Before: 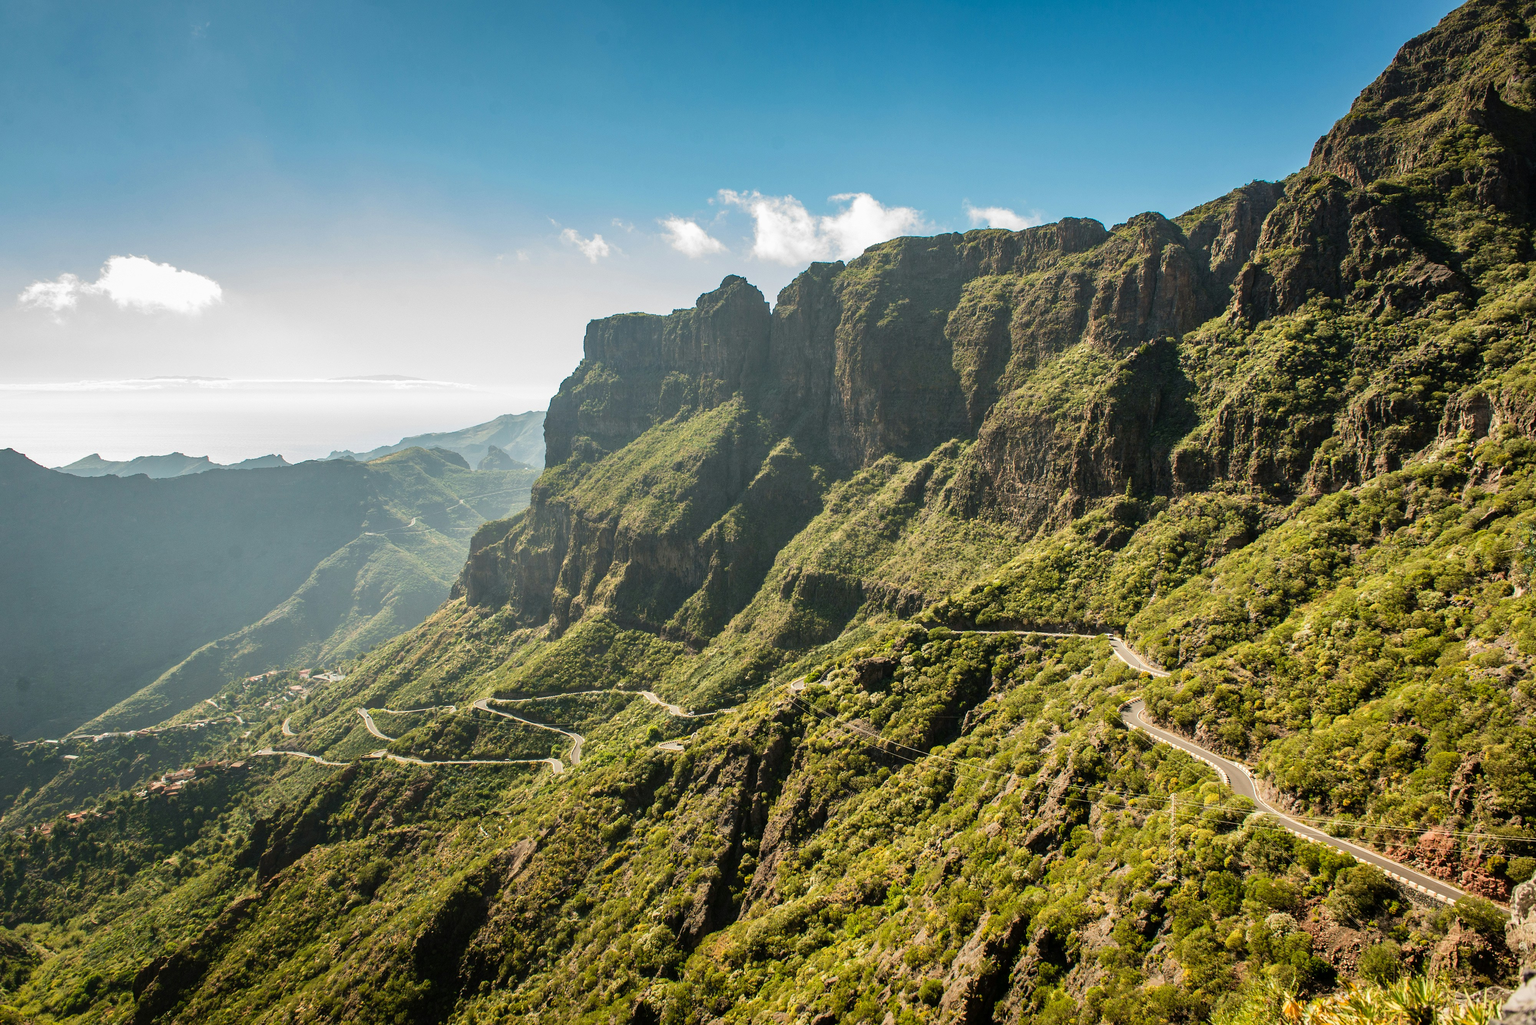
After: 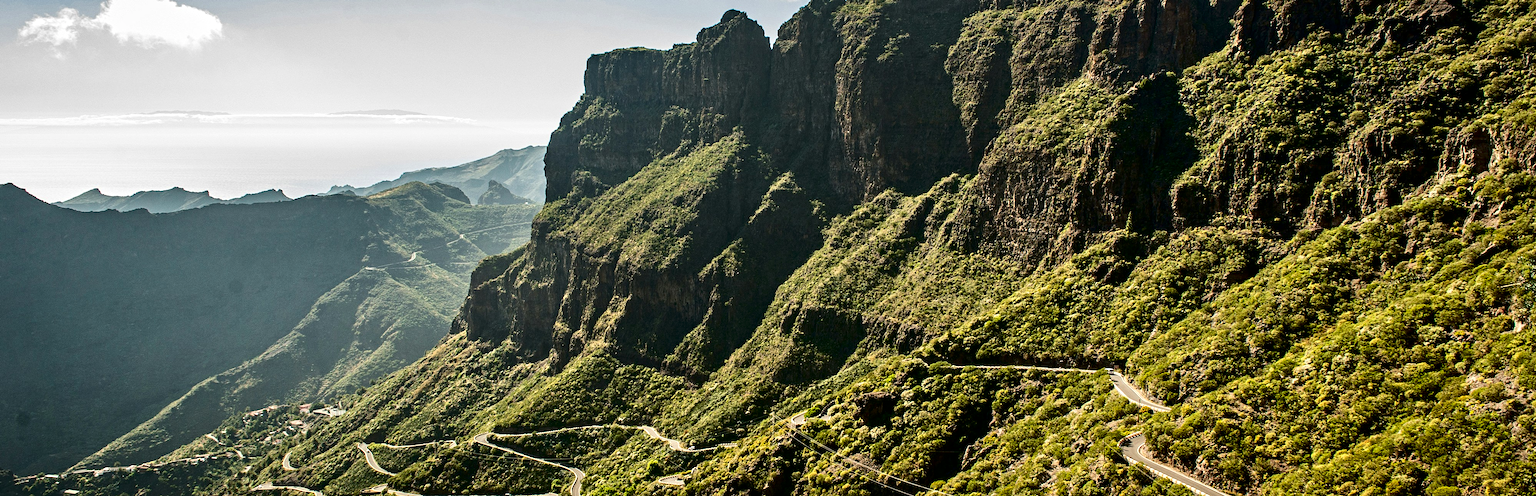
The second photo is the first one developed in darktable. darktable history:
crop and rotate: top 25.928%, bottom 25.645%
contrast equalizer: y [[0.502, 0.517, 0.543, 0.576, 0.611, 0.631], [0.5 ×6], [0.5 ×6], [0 ×6], [0 ×6]]
contrast brightness saturation: contrast 0.187, brightness -0.234, saturation 0.116
